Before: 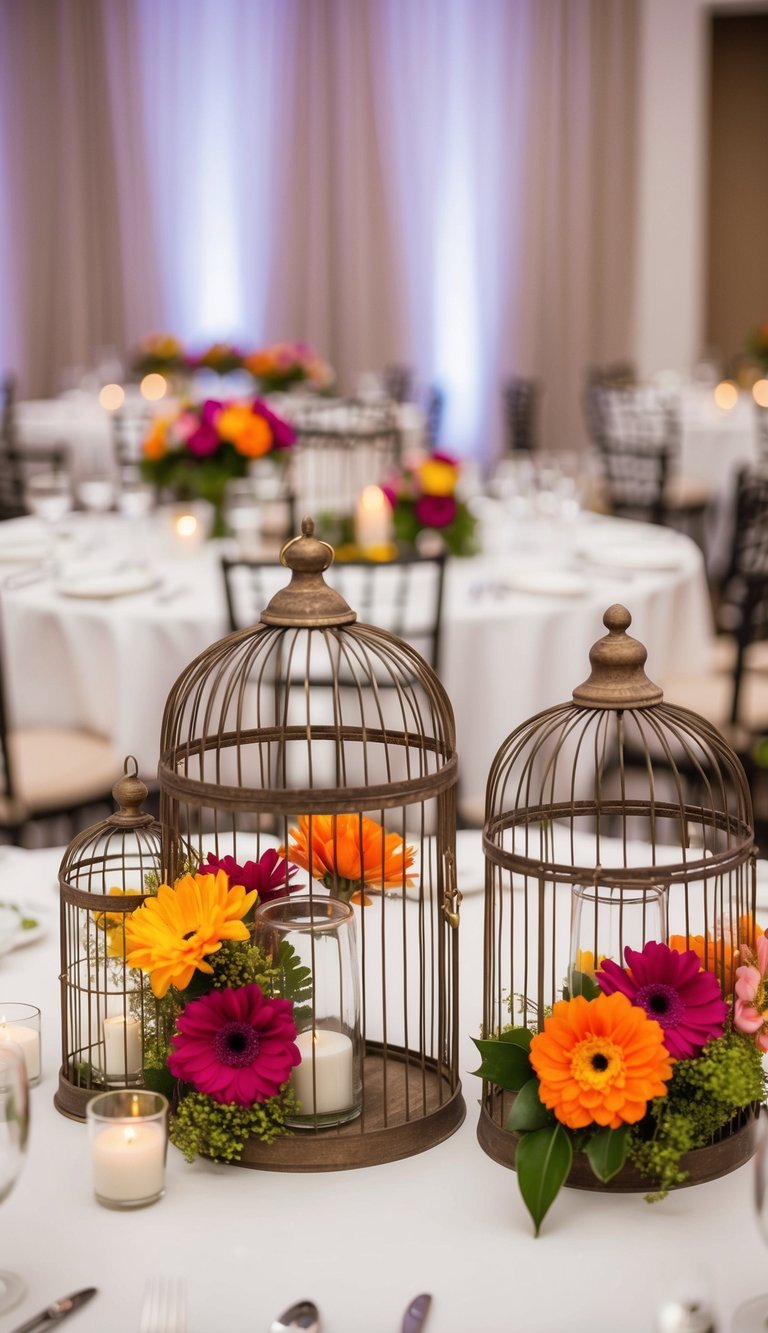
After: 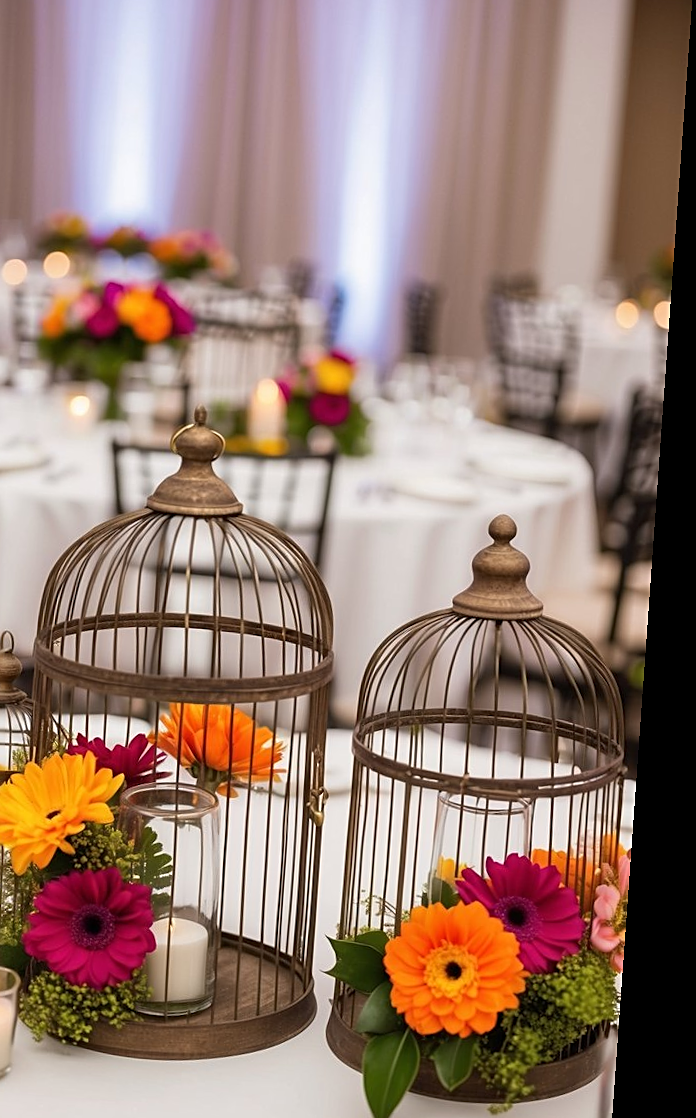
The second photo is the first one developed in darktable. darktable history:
crop: left 19.159%, top 9.58%, bottom 9.58%
sharpen: on, module defaults
rotate and perspective: rotation 4.1°, automatic cropping off
